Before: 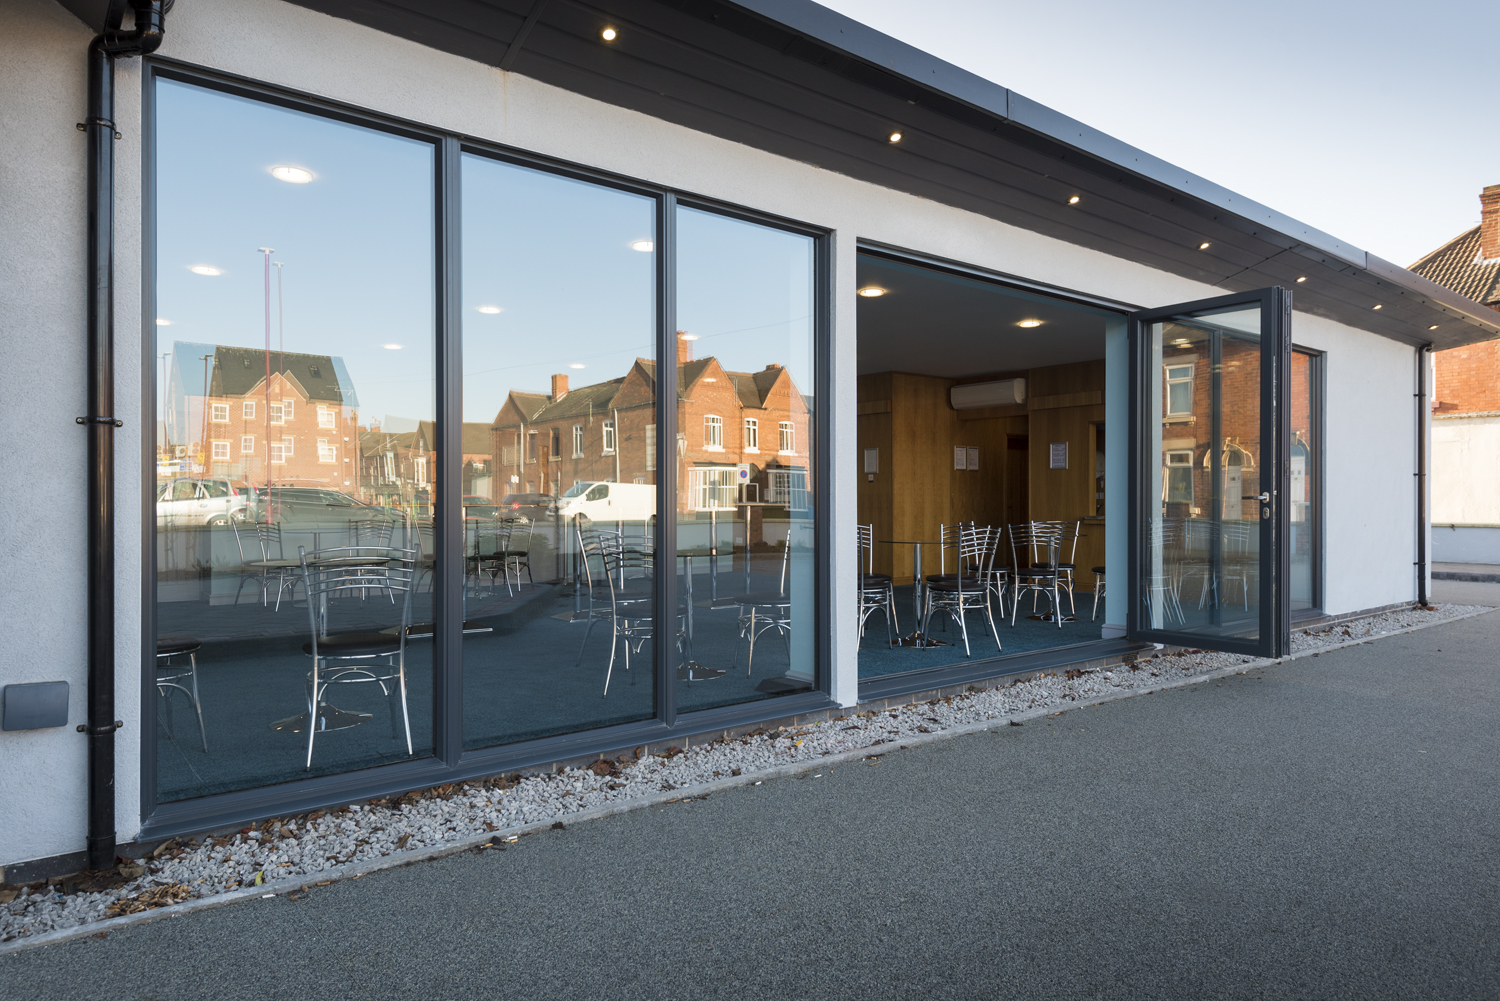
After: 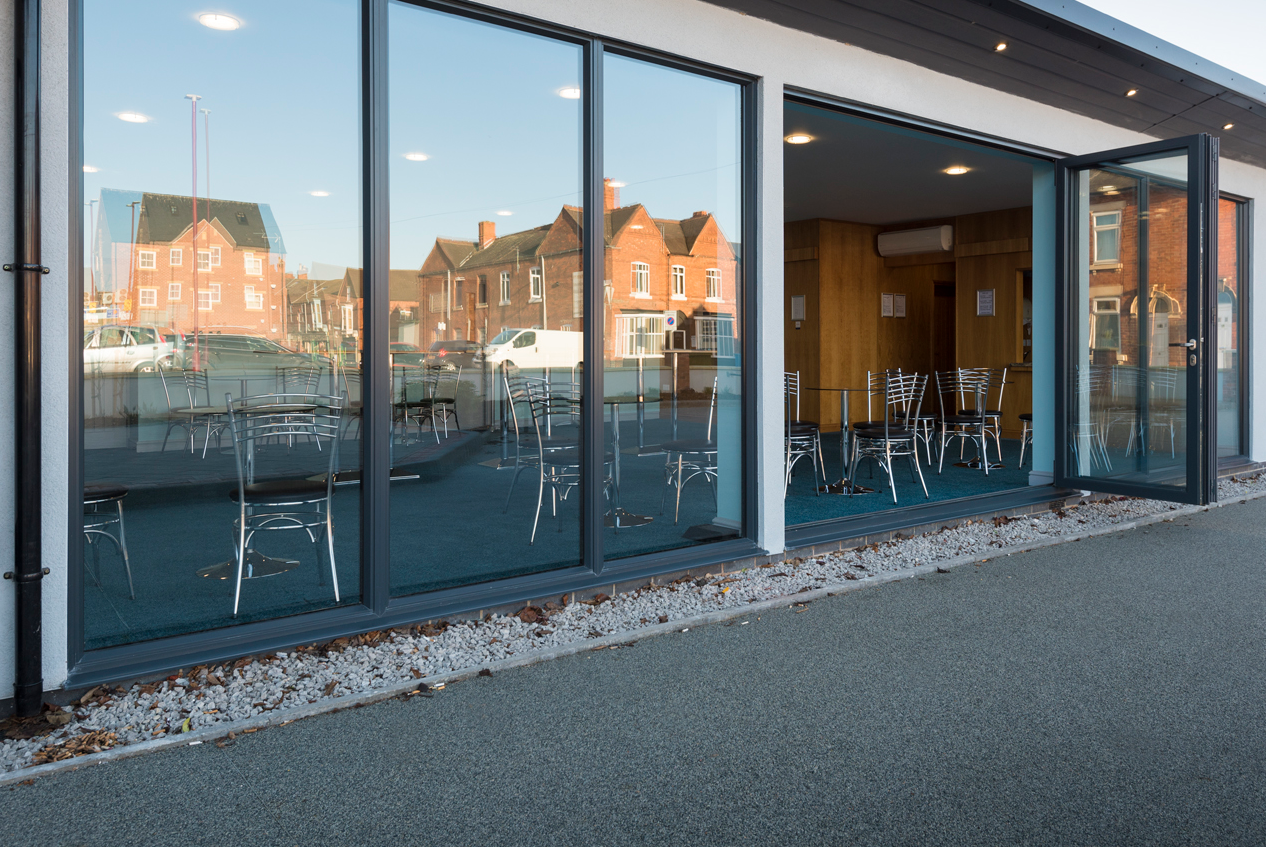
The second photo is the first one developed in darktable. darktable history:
crop and rotate: left 4.872%, top 15.372%, right 10.682%
